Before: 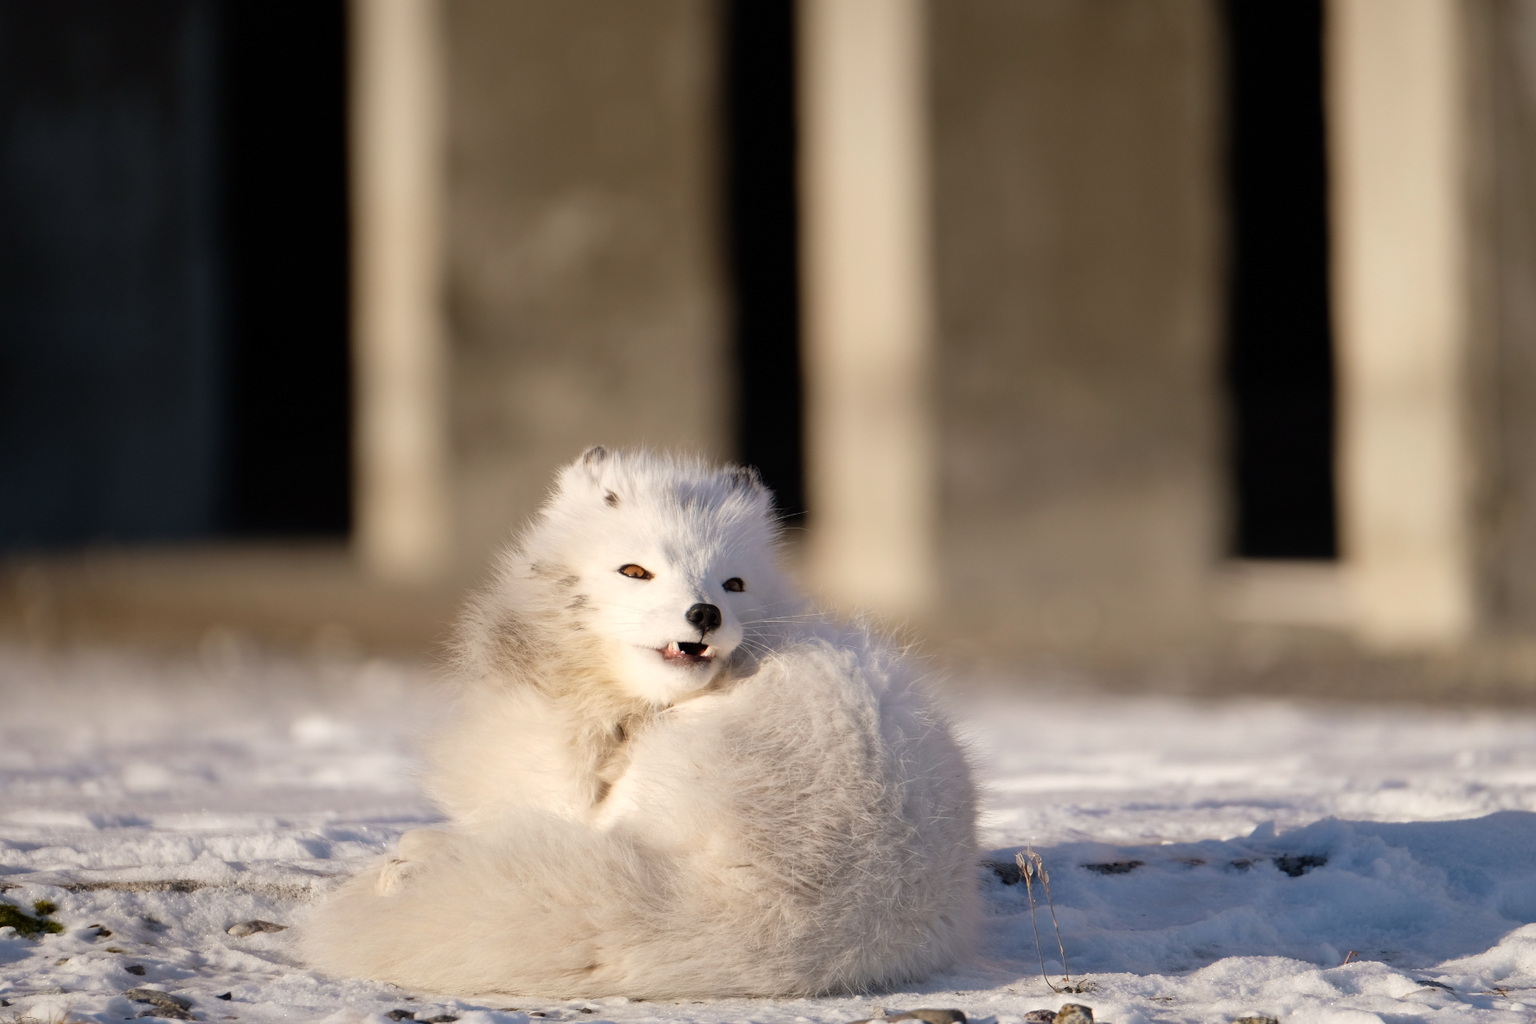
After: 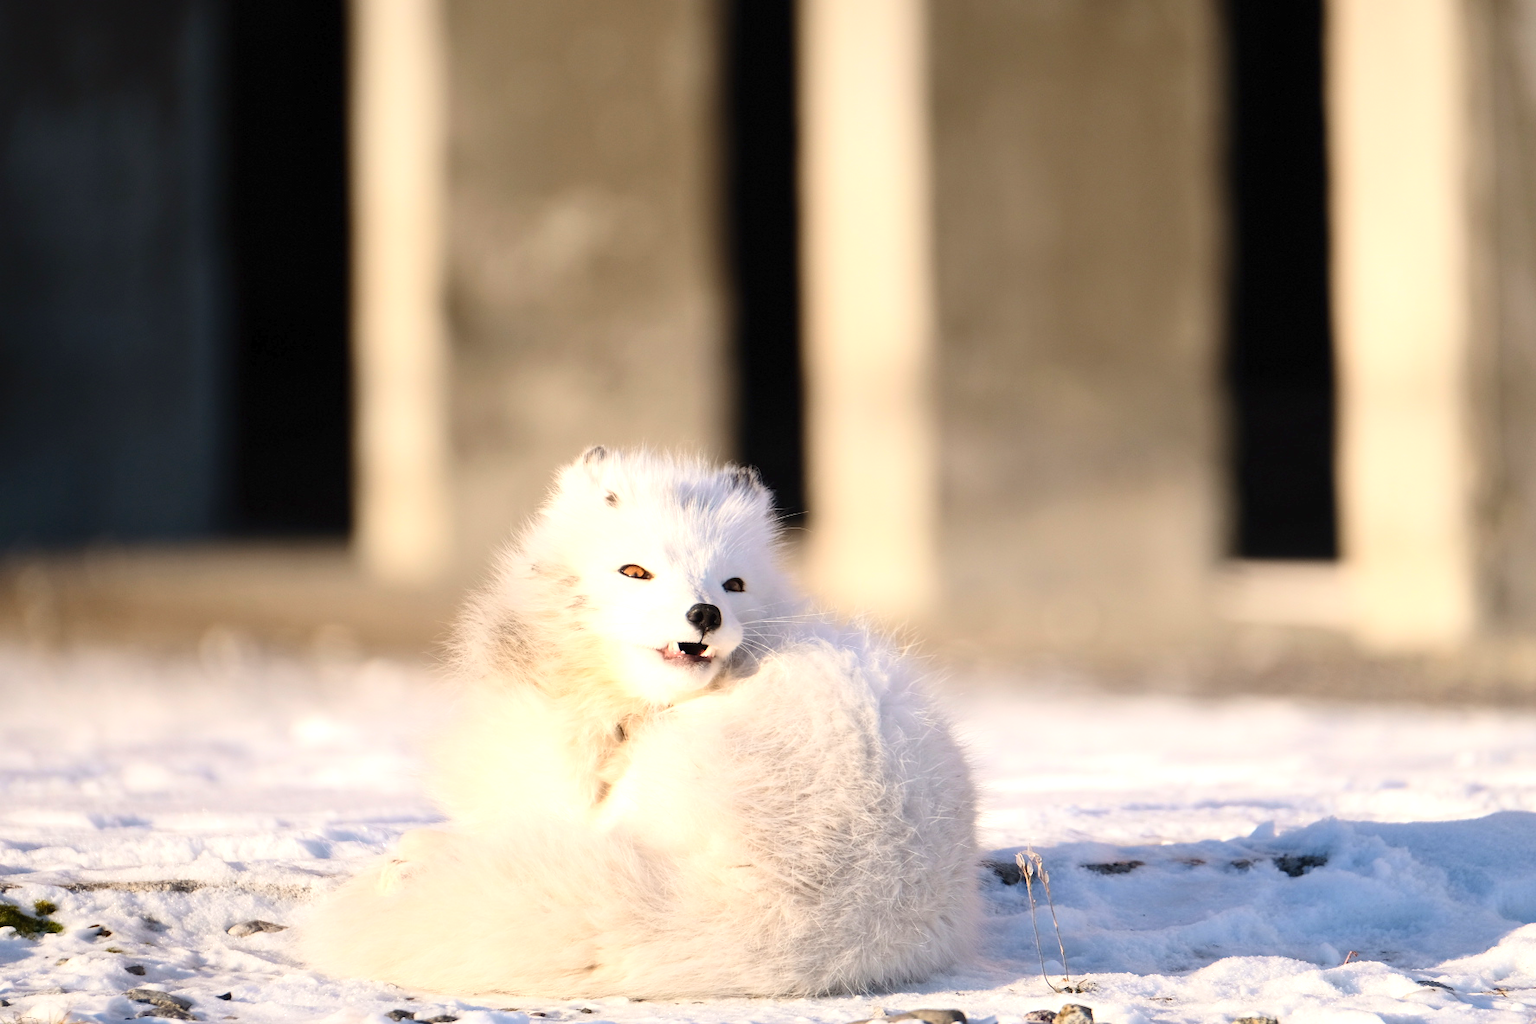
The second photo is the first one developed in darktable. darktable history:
contrast brightness saturation: contrast 0.2, brightness 0.15, saturation 0.14
exposure: exposure 0.64 EV, compensate highlight preservation false
